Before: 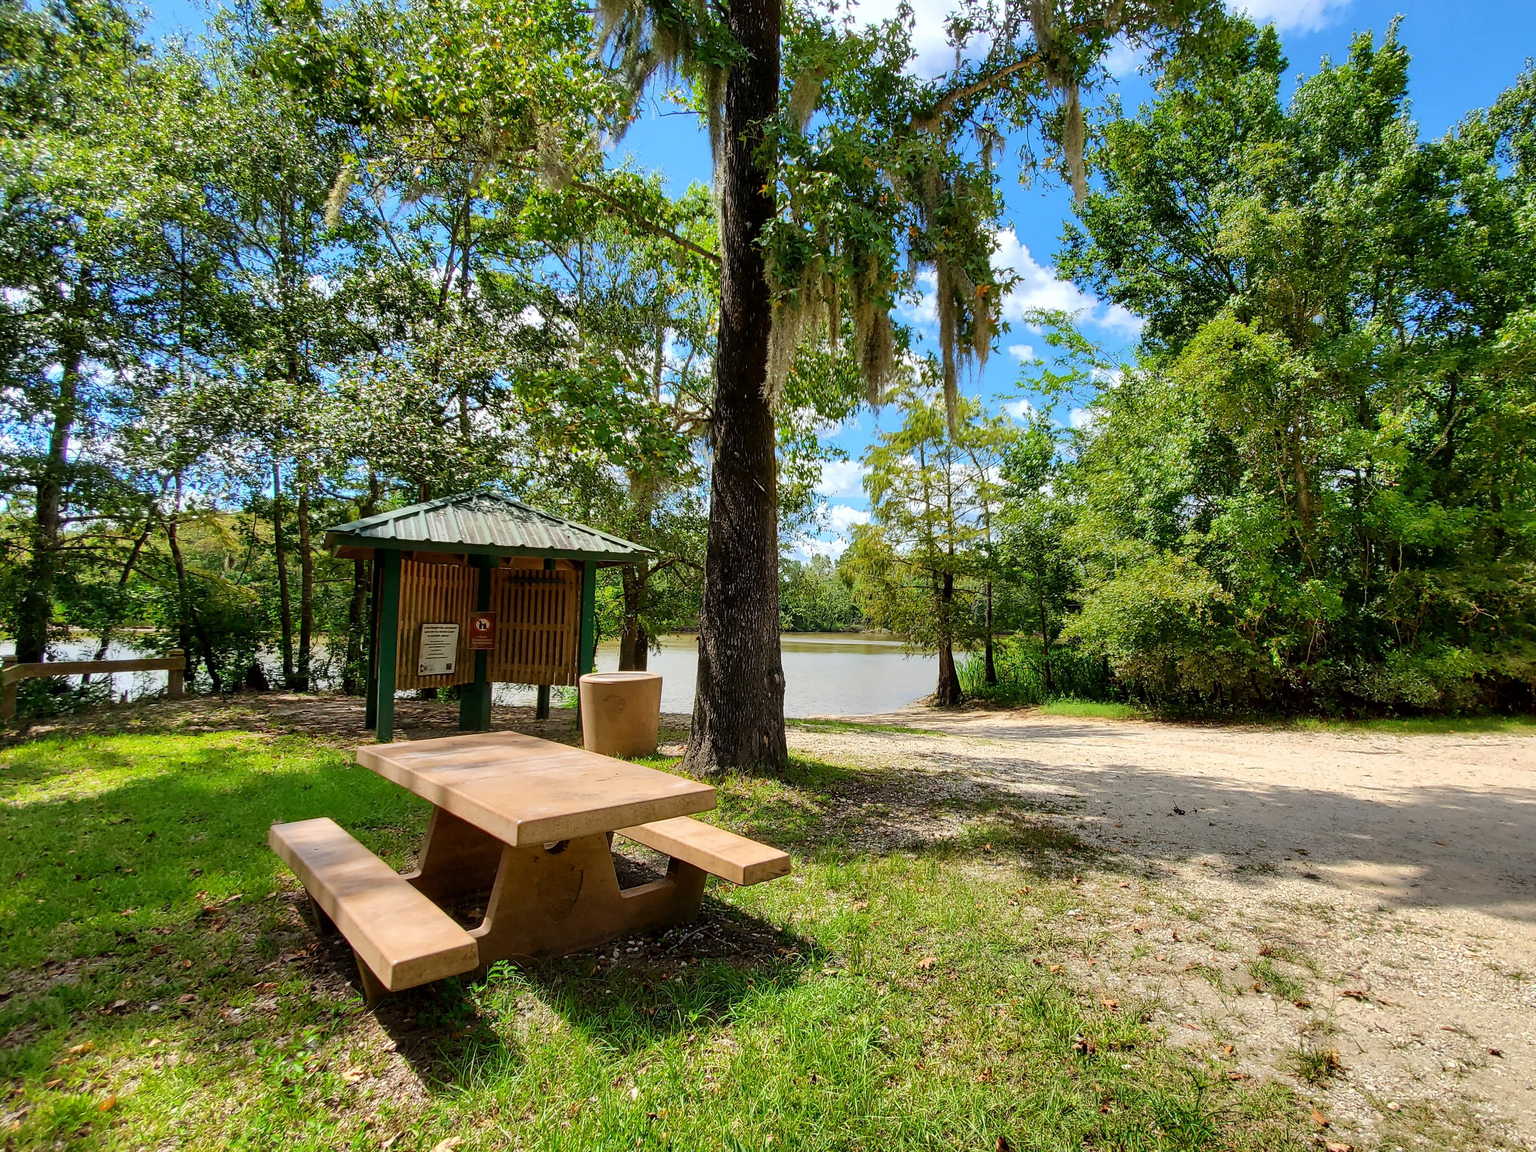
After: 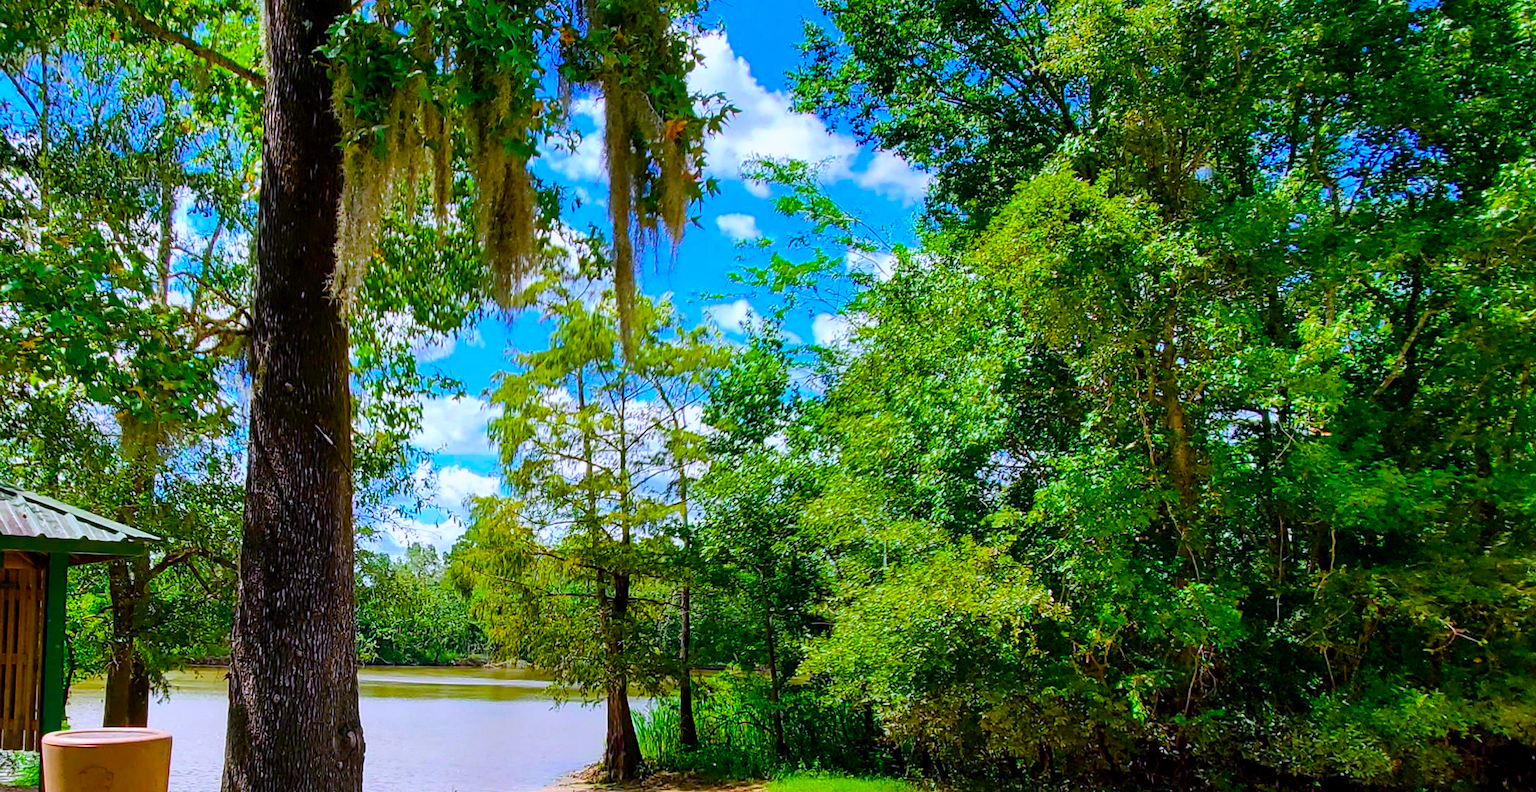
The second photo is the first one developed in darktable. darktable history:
color balance rgb: linear chroma grading › global chroma 8.787%, perceptual saturation grading › global saturation 37.318%, perceptual saturation grading › shadows 35.399%, global vibrance 14.493%
color calibration: output R [0.948, 0.091, -0.04, 0], output G [-0.3, 1.384, -0.085, 0], output B [-0.108, 0.061, 1.08, 0], illuminant custom, x 0.364, y 0.385, temperature 4522.81 K
crop: left 36.013%, top 18.163%, right 0.394%, bottom 38.106%
